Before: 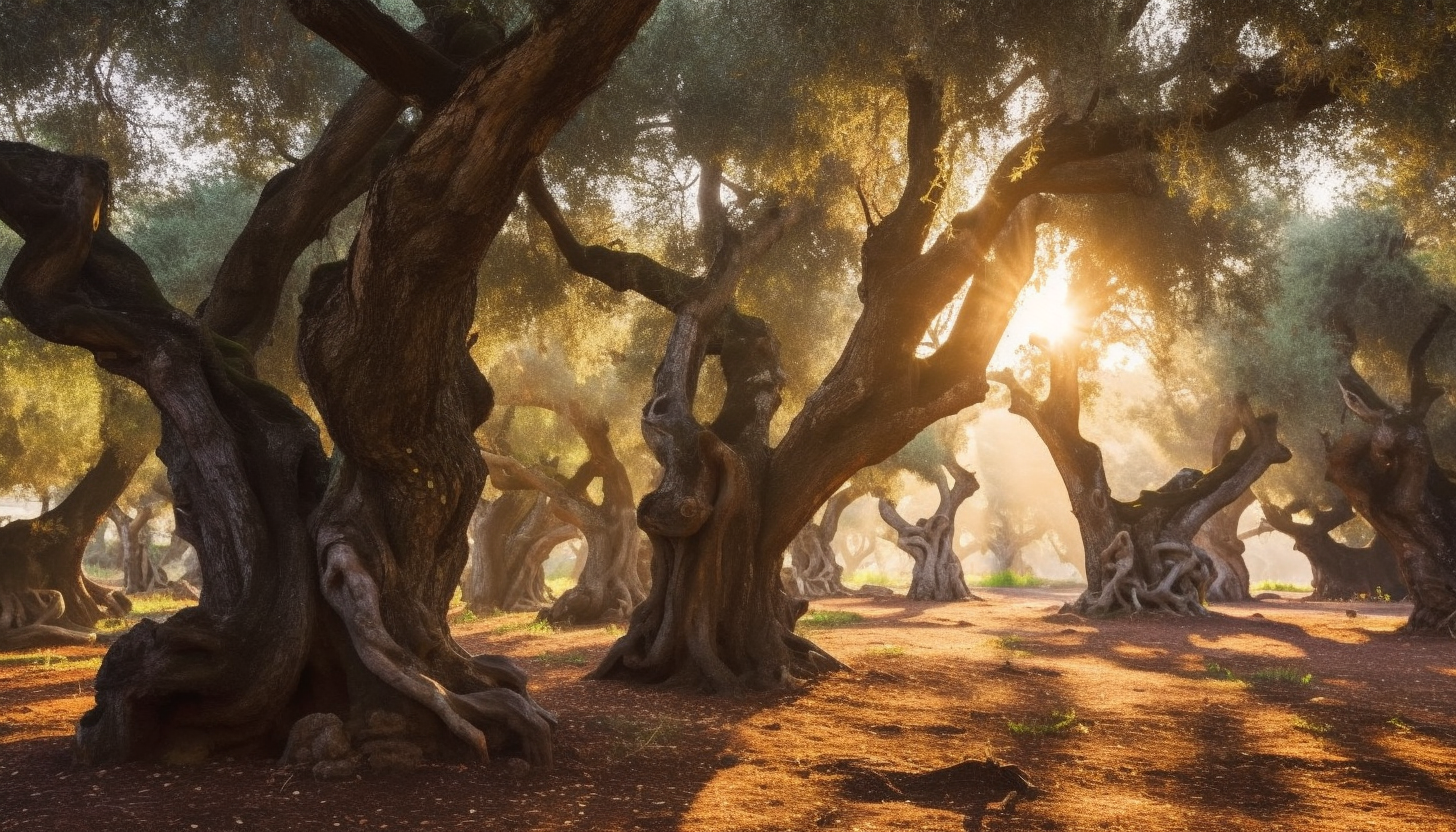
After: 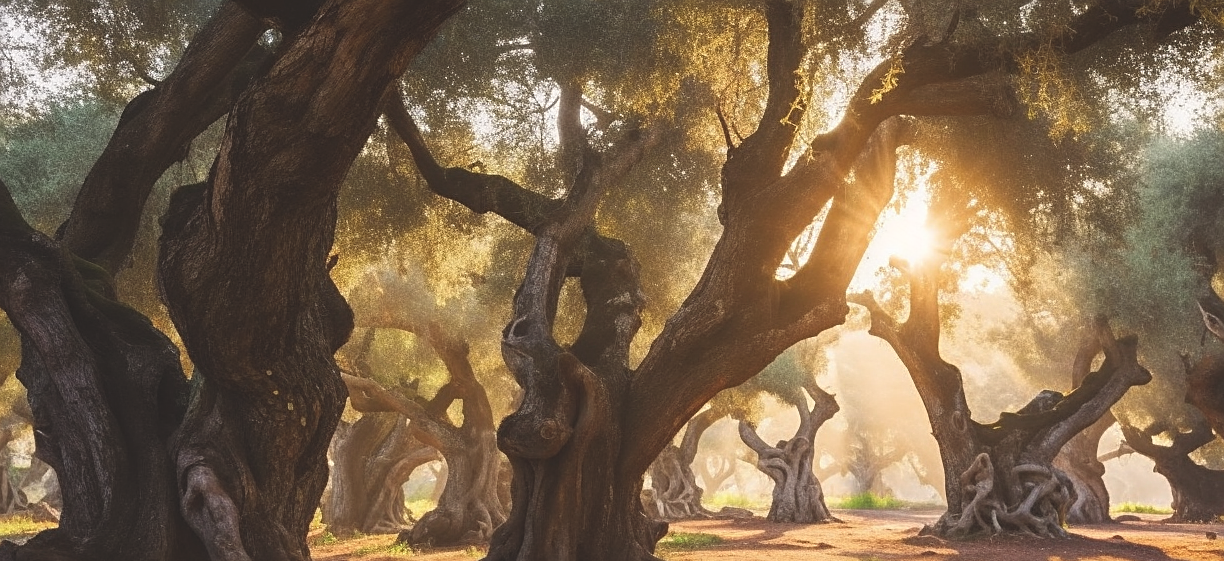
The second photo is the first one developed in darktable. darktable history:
crop and rotate: left 9.68%, top 9.391%, right 6.207%, bottom 23.163%
sharpen: on, module defaults
exposure: black level correction -0.016, compensate exposure bias true, compensate highlight preservation false
